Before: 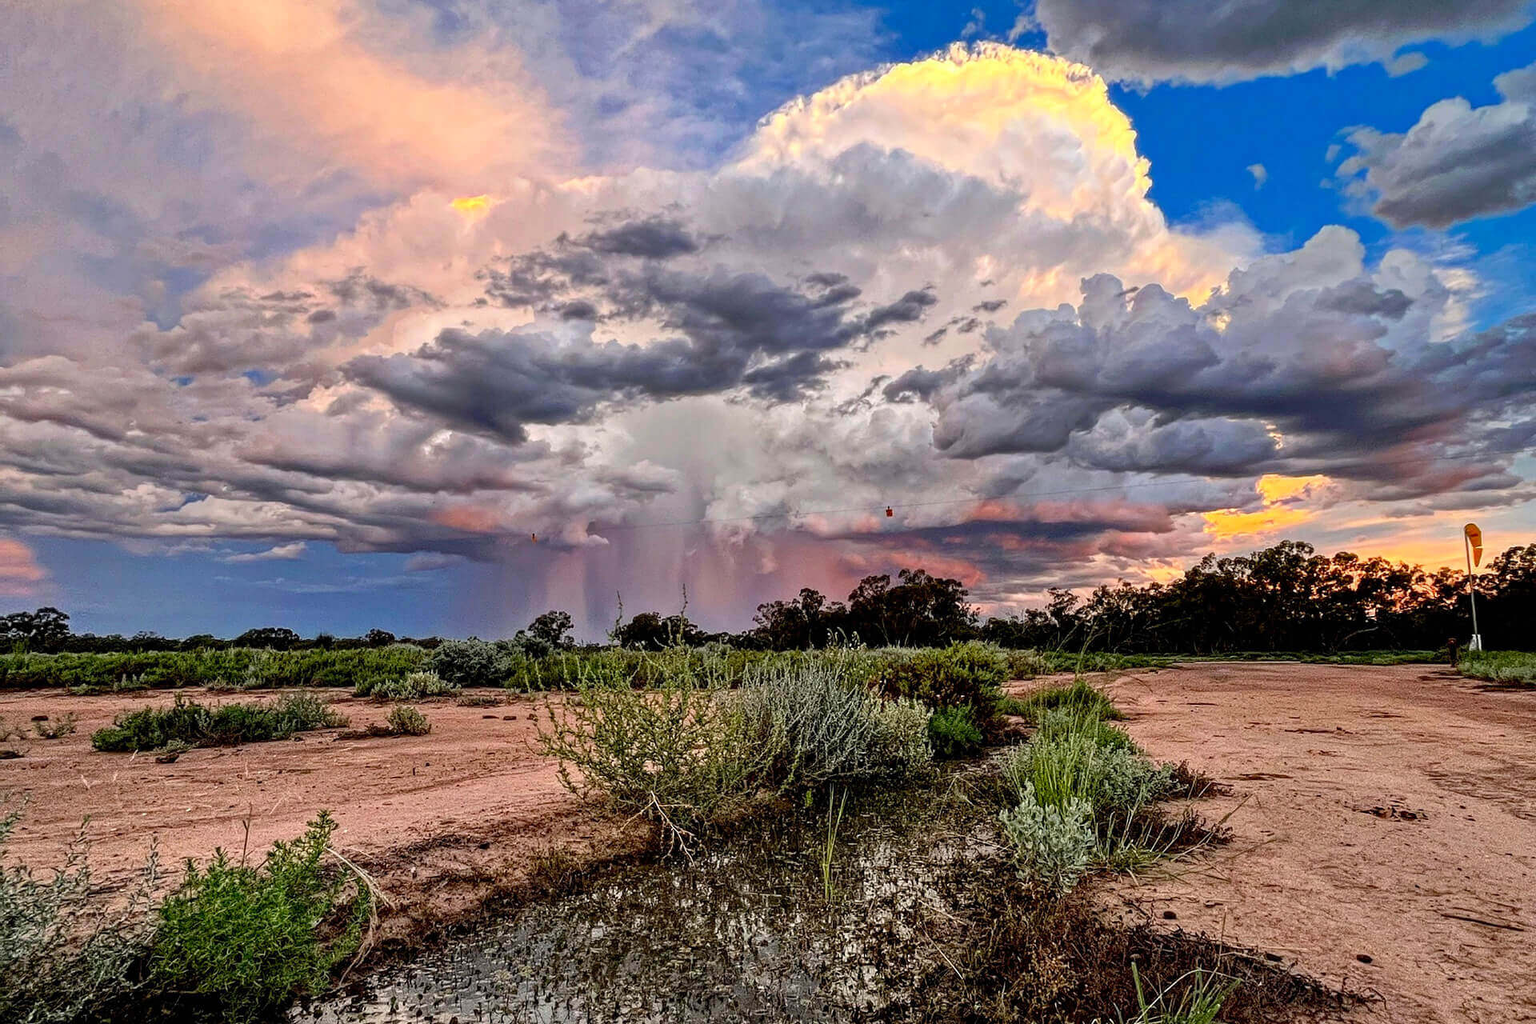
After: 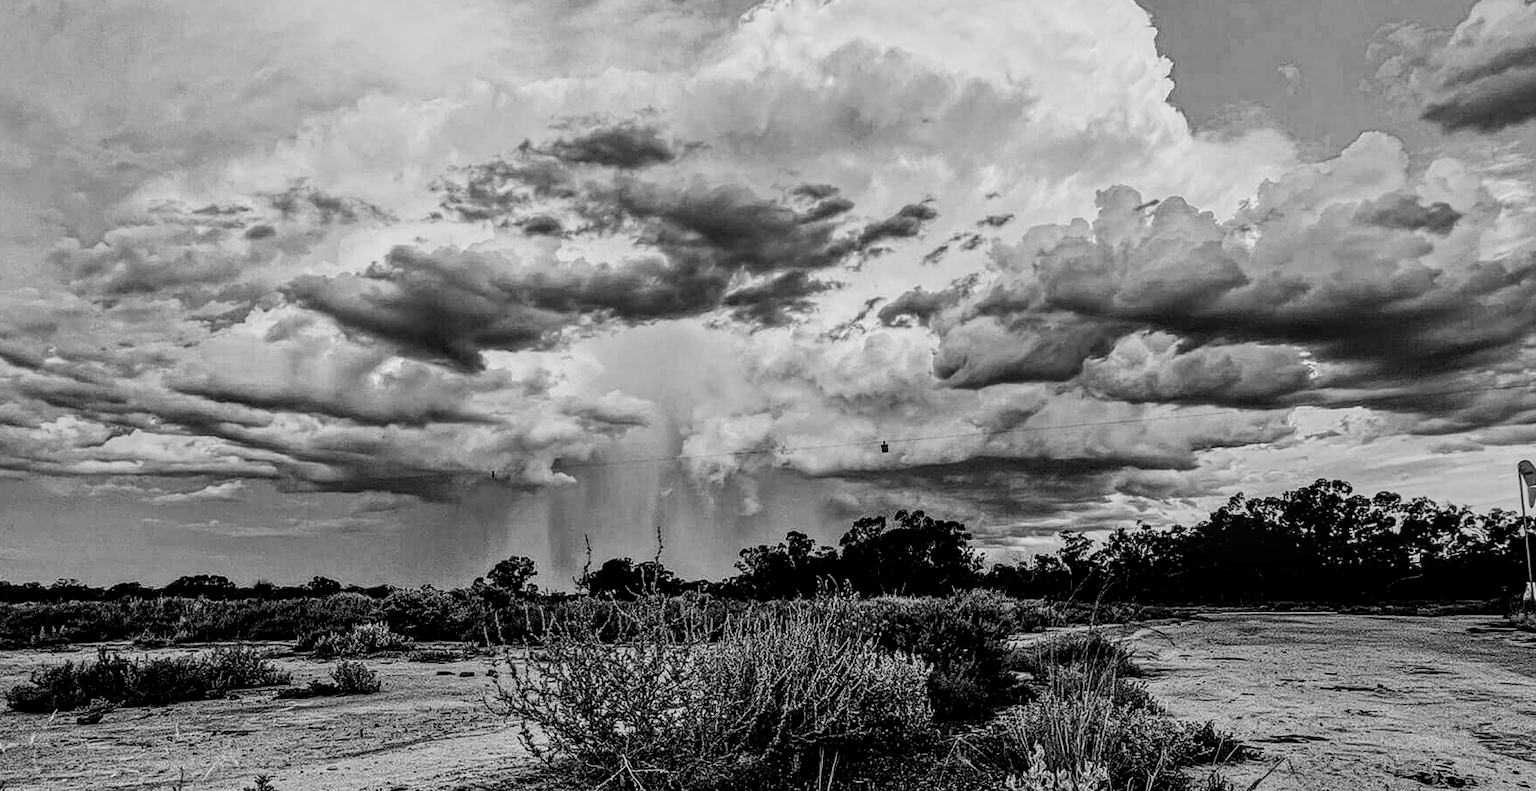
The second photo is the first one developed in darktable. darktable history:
crop: left 5.596%, top 10.314%, right 3.534%, bottom 19.395%
color calibration: output gray [0.21, 0.42, 0.37, 0], gray › normalize channels true, illuminant same as pipeline (D50), adaptation XYZ, x 0.346, y 0.359, gamut compression 0
filmic rgb: black relative exposure -7.65 EV, white relative exposure 4.56 EV, hardness 3.61
shadows and highlights: shadows 25, highlights -25
exposure: black level correction 0.007, exposure 0.093 EV, compensate highlight preservation false
local contrast: on, module defaults
contrast brightness saturation: contrast 0.25, saturation -0.31
color zones: curves: ch0 [(0, 0.5) (0.143, 0.5) (0.286, 0.5) (0.429, 0.5) (0.571, 0.5) (0.714, 0.476) (0.857, 0.5) (1, 0.5)]; ch2 [(0, 0.5) (0.143, 0.5) (0.286, 0.5) (0.429, 0.5) (0.571, 0.5) (0.714, 0.487) (0.857, 0.5) (1, 0.5)]
